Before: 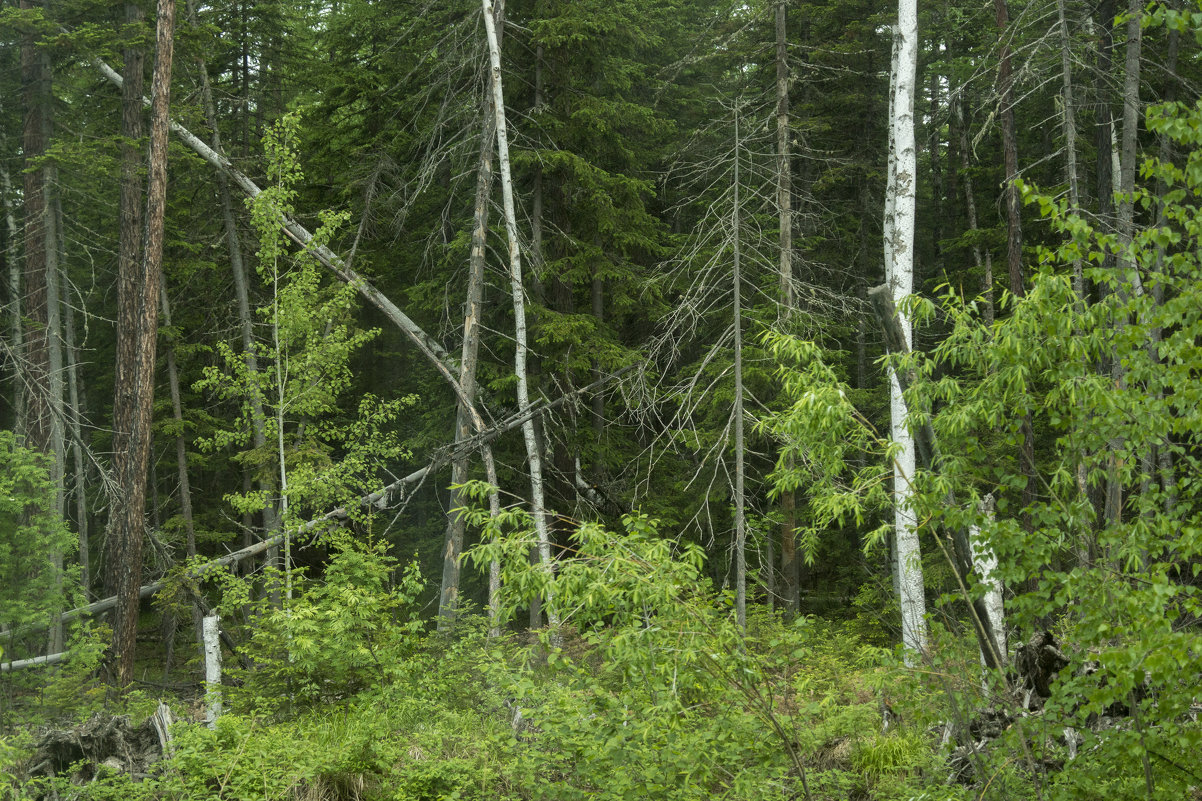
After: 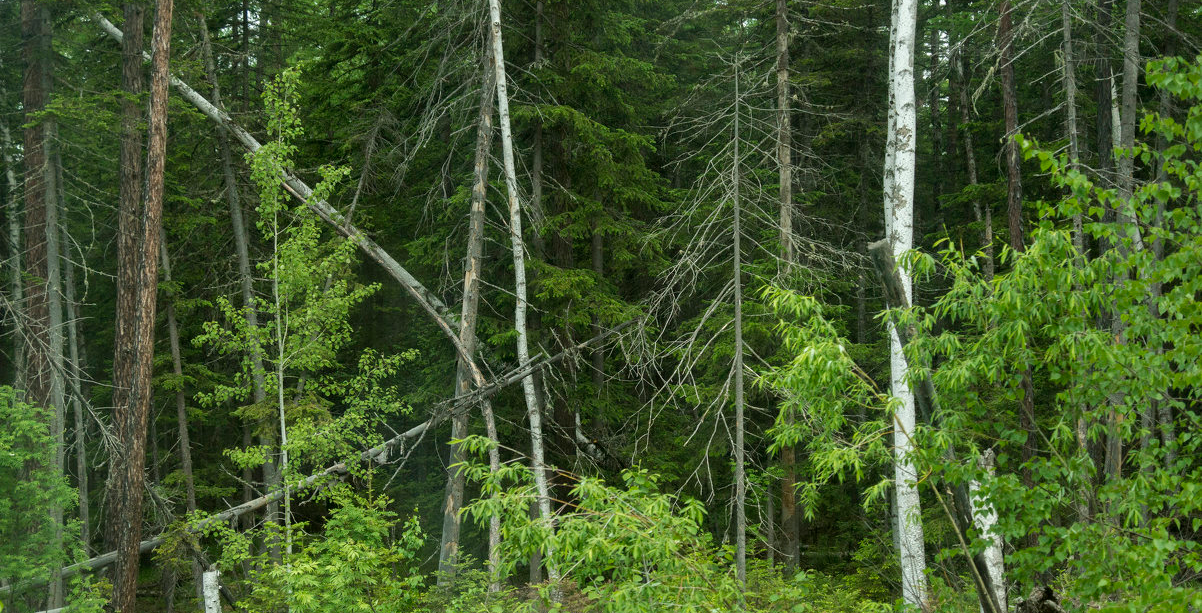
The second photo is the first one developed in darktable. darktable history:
crop: top 5.719%, bottom 17.688%
